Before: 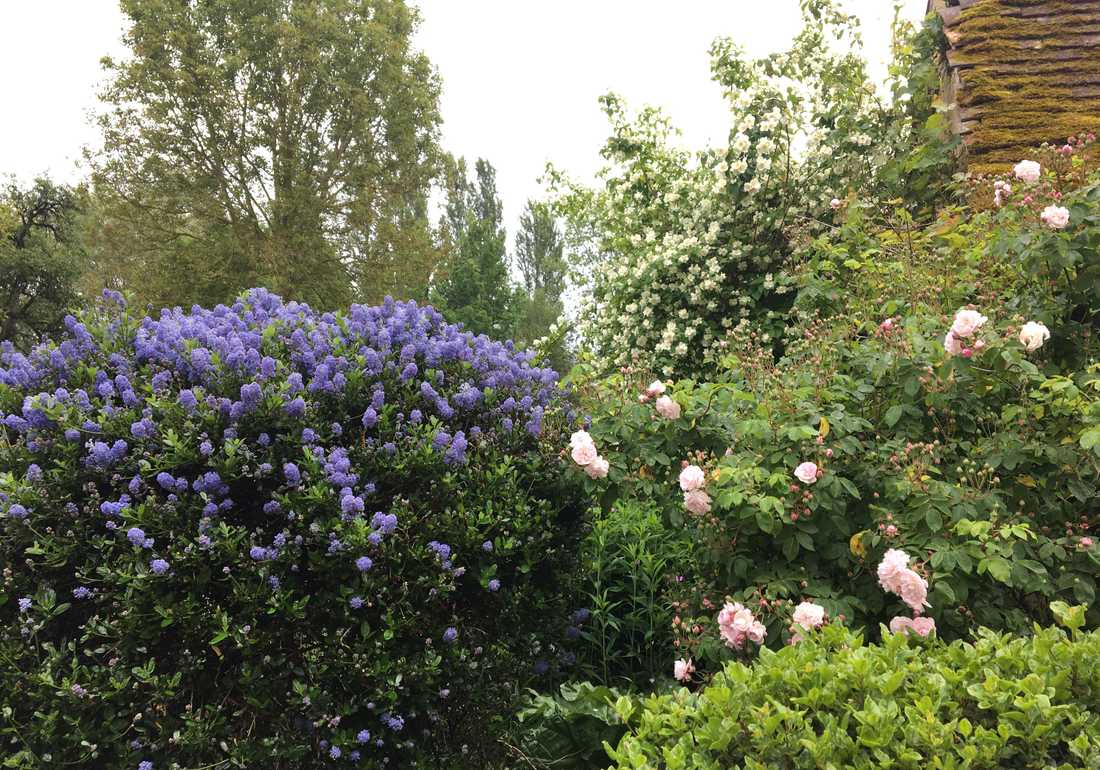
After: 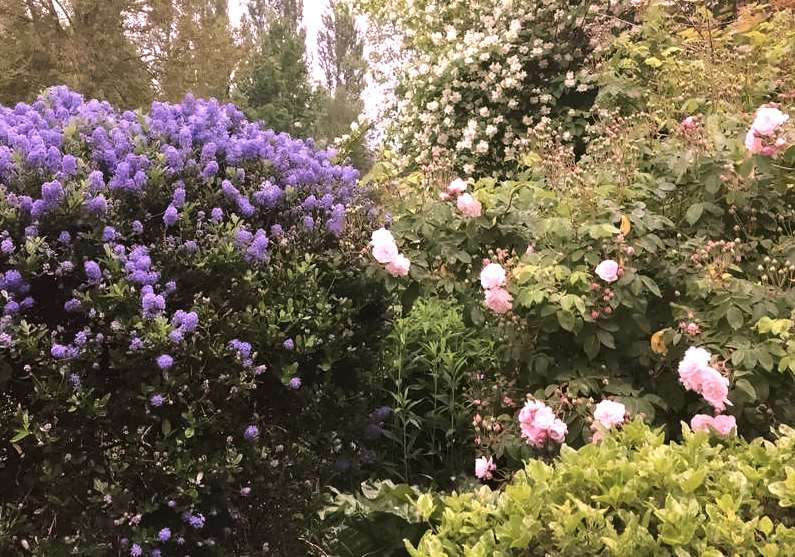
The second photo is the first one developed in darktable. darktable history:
denoise (profiled): patch size 2, strength 4, preserve shadows 1.02, bias correction -0.395, scattering 0.3, a [0, 0, 0]
exposure: exposure 0.05 EV
tone equalizer: -8 EV 0.02 EV, -7 EV 0.137 EV, -6 EV 0.249 EV, -5 EV 0.199 EV, -4 EV 0.104 EV, -3 EV 0.307 EV, -2 EV 0.428 EV, -1 EV 0.391 EV, +0 EV 0.398 EV, mask contrast compensation 0.05 EV
color equalizer: on, module defaults
color correction: highlights a* 19.89, highlights b* -8.27, shadows a* 2.46, shadows b* 1.79
crop: left 18.177%, top 26.287%, right 9.468%, bottom 1.247%
